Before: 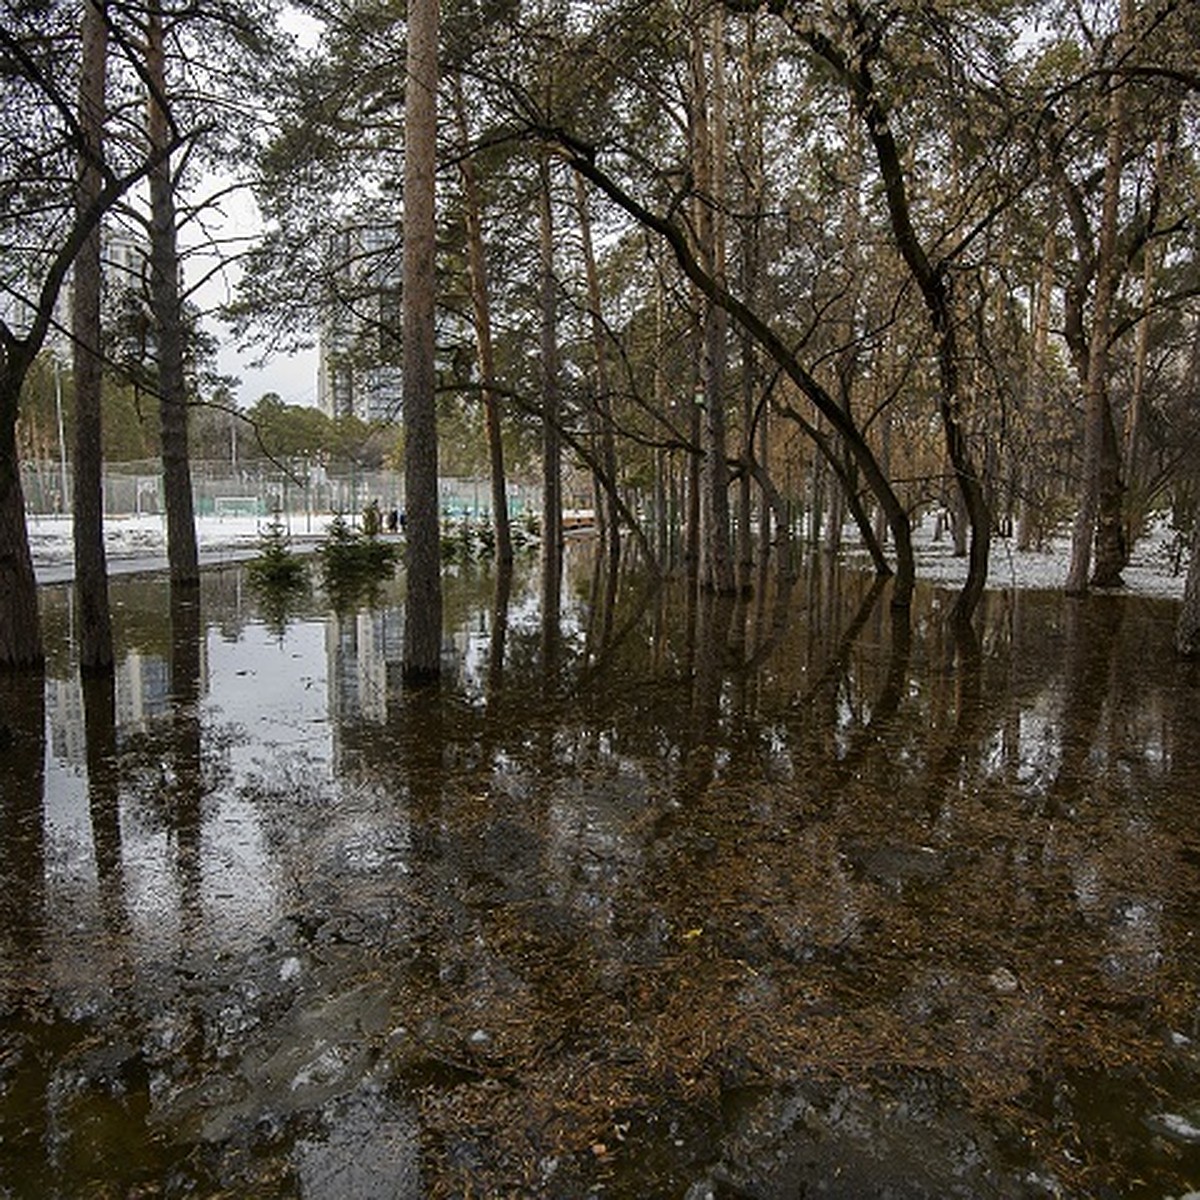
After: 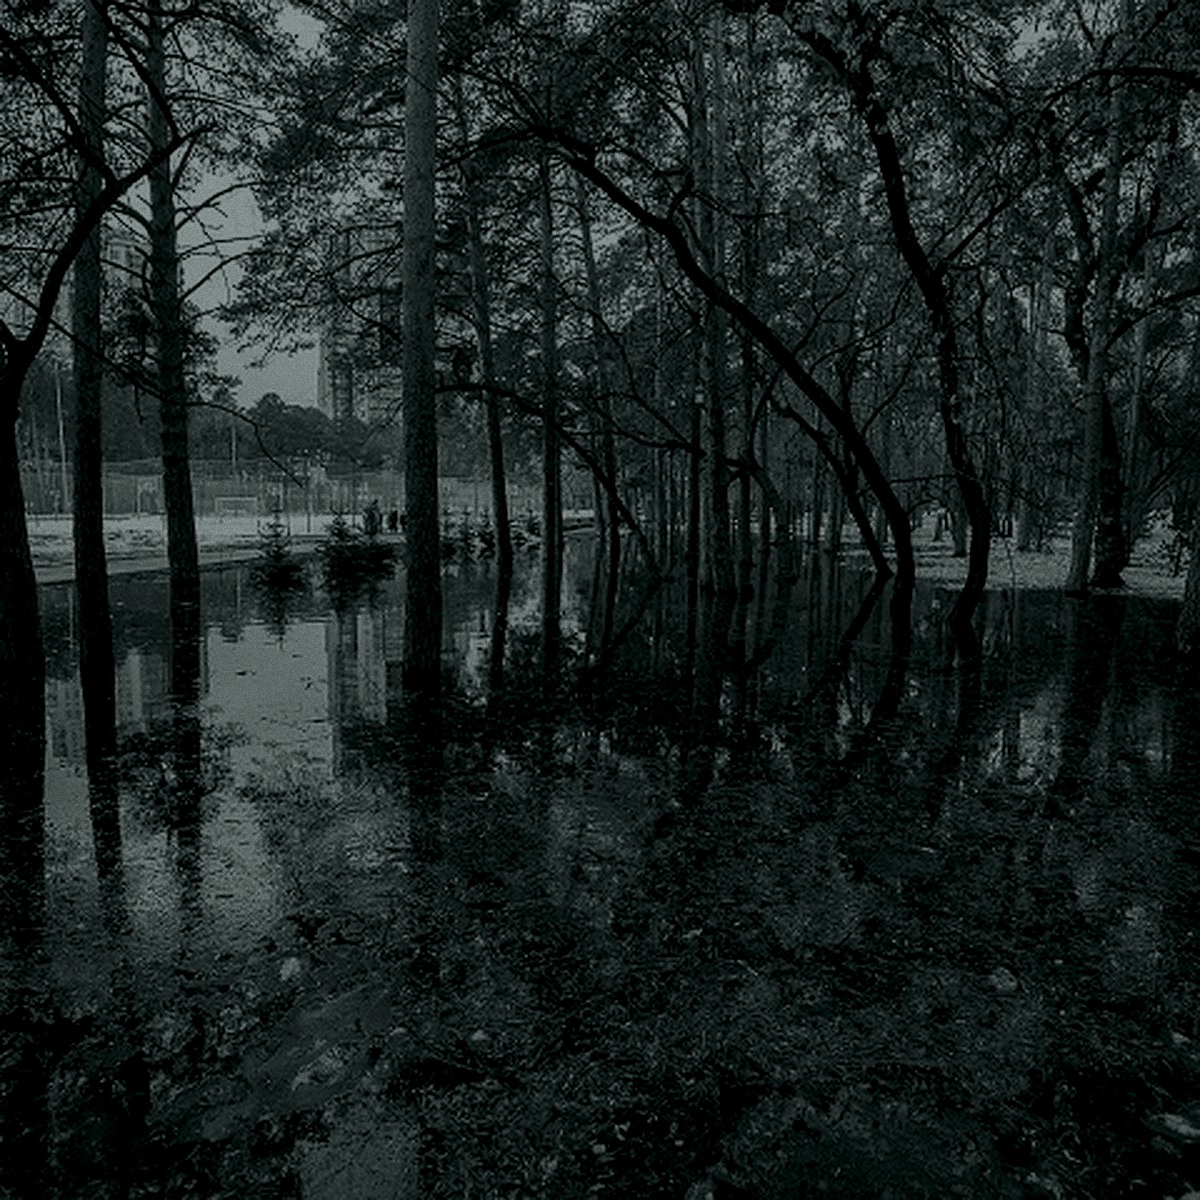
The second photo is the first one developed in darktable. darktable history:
colorize: hue 90°, saturation 19%, lightness 1.59%, version 1
levels: levels [0.031, 0.5, 0.969]
exposure: black level correction 0, exposure 1.2 EV, compensate highlight preservation false
grain: on, module defaults
